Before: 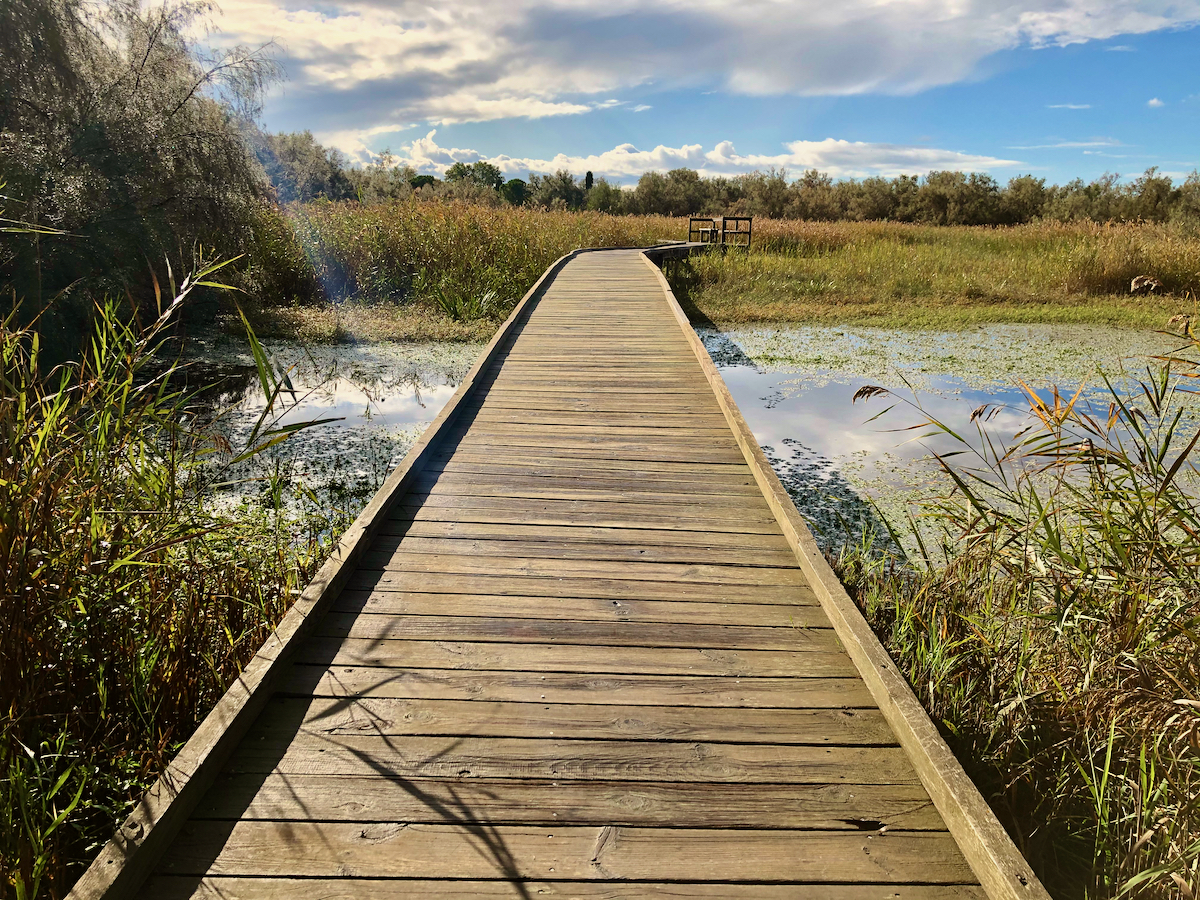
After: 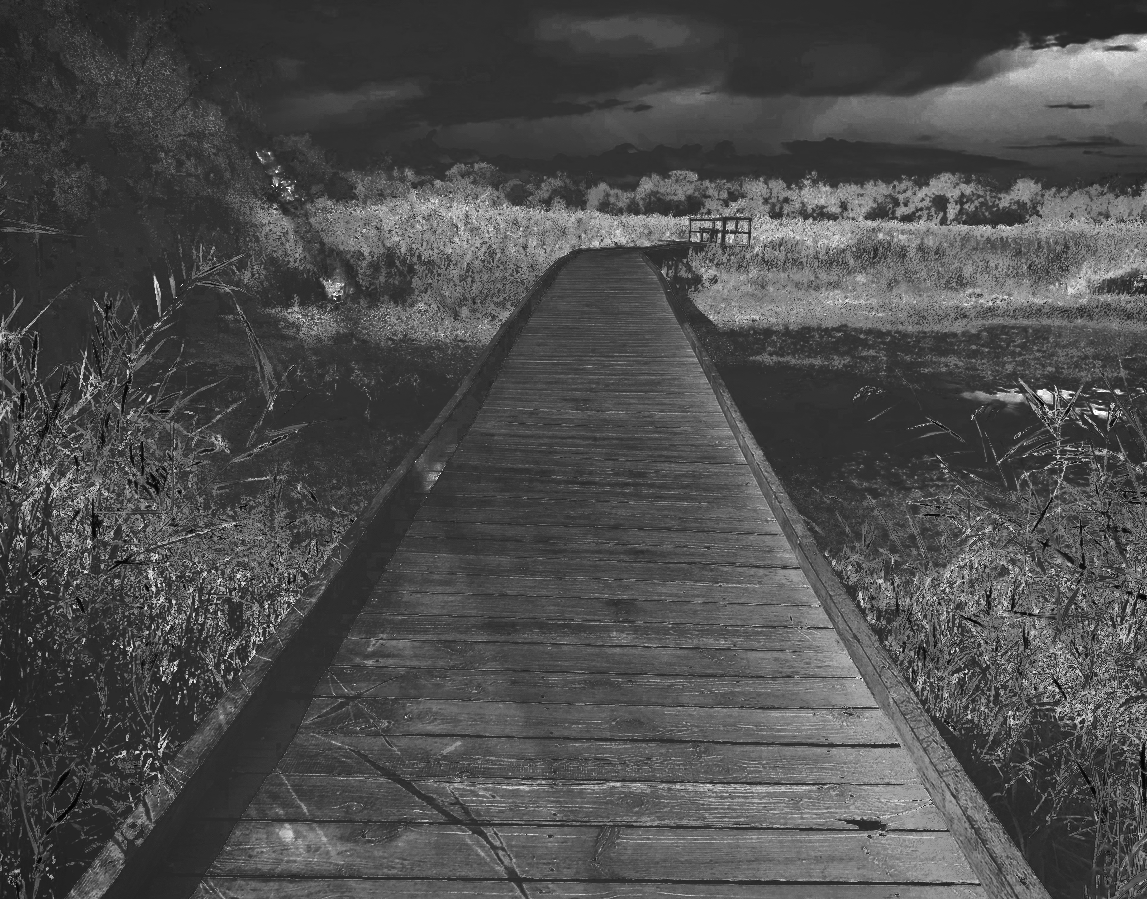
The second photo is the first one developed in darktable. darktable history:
exposure: exposure 0.079 EV, compensate highlight preservation false
crop: right 4.339%, bottom 0.023%
color zones: curves: ch0 [(0.287, 0.048) (0.493, 0.484) (0.737, 0.816)]; ch1 [(0, 0) (0.143, 0) (0.286, 0) (0.429, 0) (0.571, 0) (0.714, 0) (0.857, 0)]
color correction: highlights a* -39.29, highlights b* -39.58, shadows a* -39.57, shadows b* -39.28, saturation -2.96
vignetting: brightness -0.478
tone equalizer: on, module defaults
base curve: curves: ch0 [(0, 0) (0.032, 0.037) (0.105, 0.228) (0.435, 0.76) (0.856, 0.983) (1, 1)], preserve colors none
contrast brightness saturation: contrast -0.973, brightness -0.178, saturation 0.737
